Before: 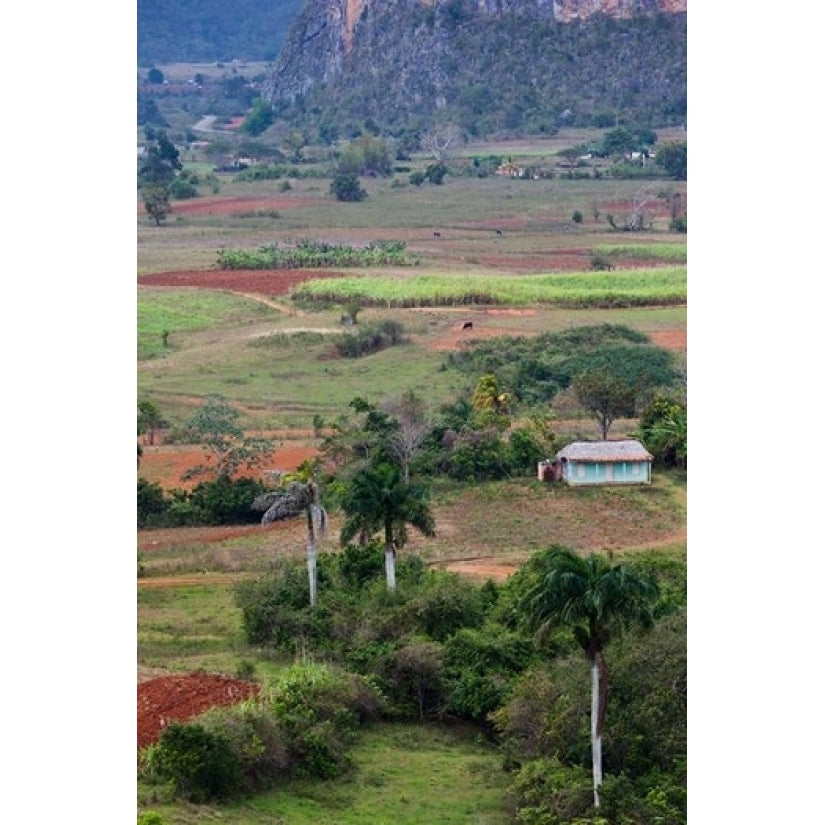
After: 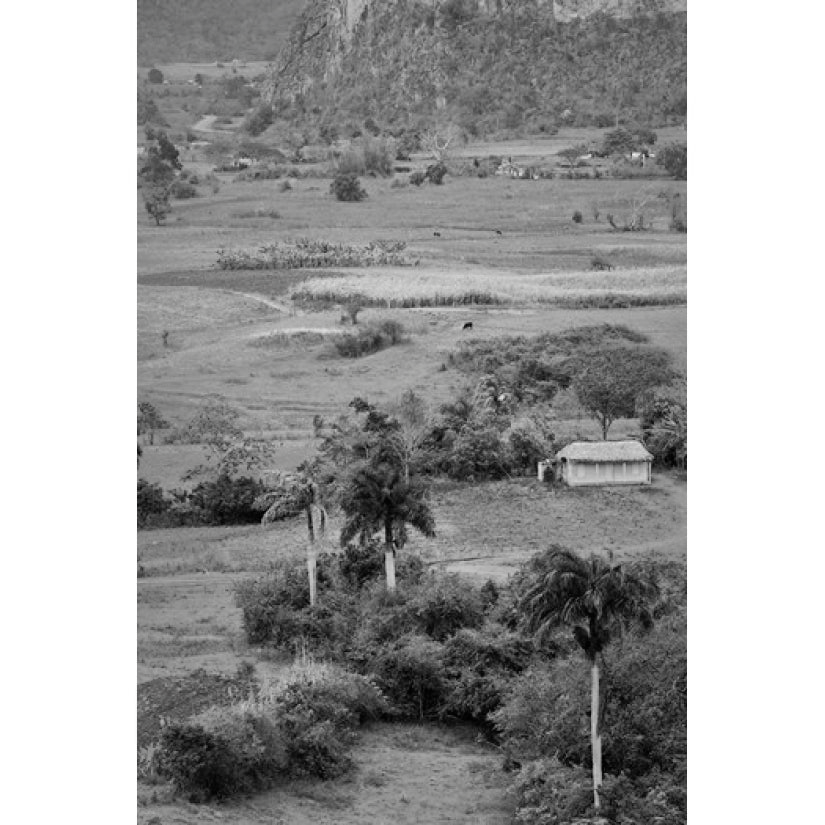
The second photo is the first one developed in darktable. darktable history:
shadows and highlights: highlights -59.86
contrast brightness saturation: saturation -0.995
tone curve: curves: ch0 [(0, 0) (0.004, 0.001) (0.133, 0.112) (0.325, 0.362) (0.832, 0.893) (1, 1)], color space Lab, linked channels, preserve colors none
